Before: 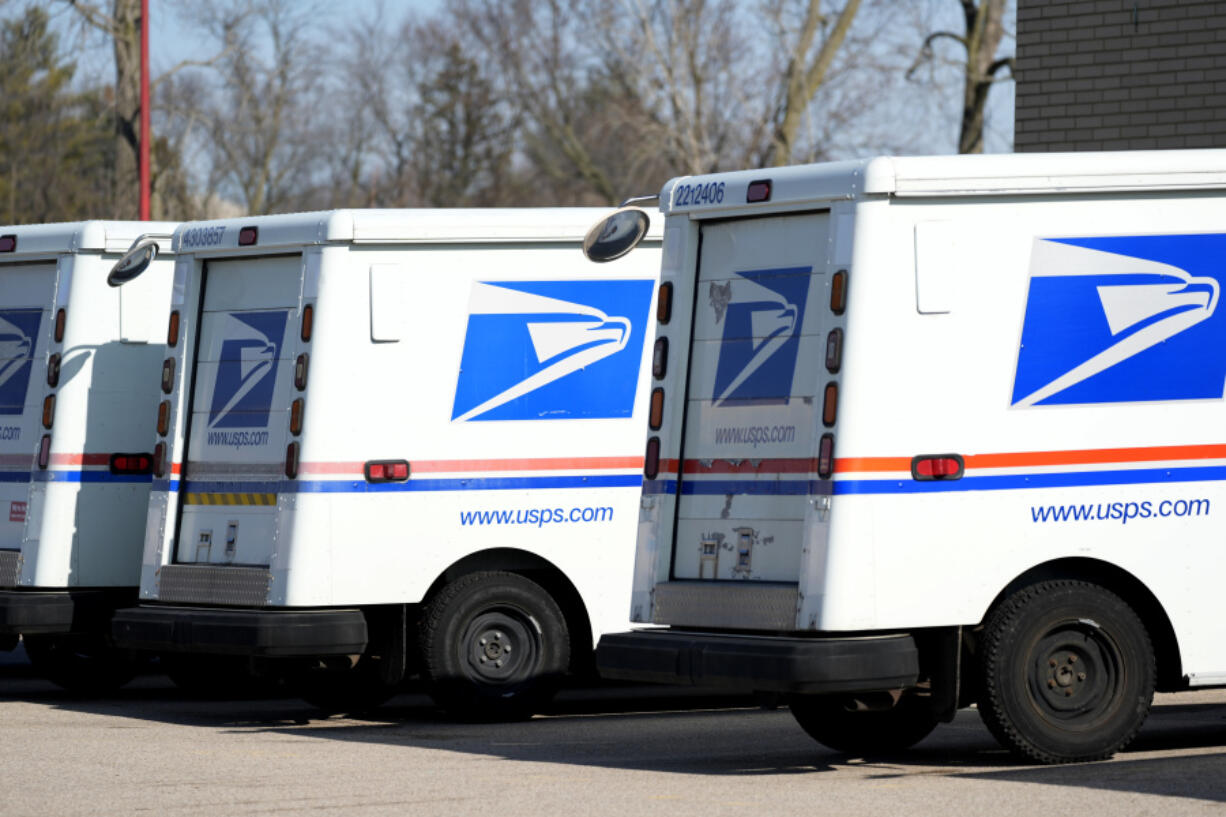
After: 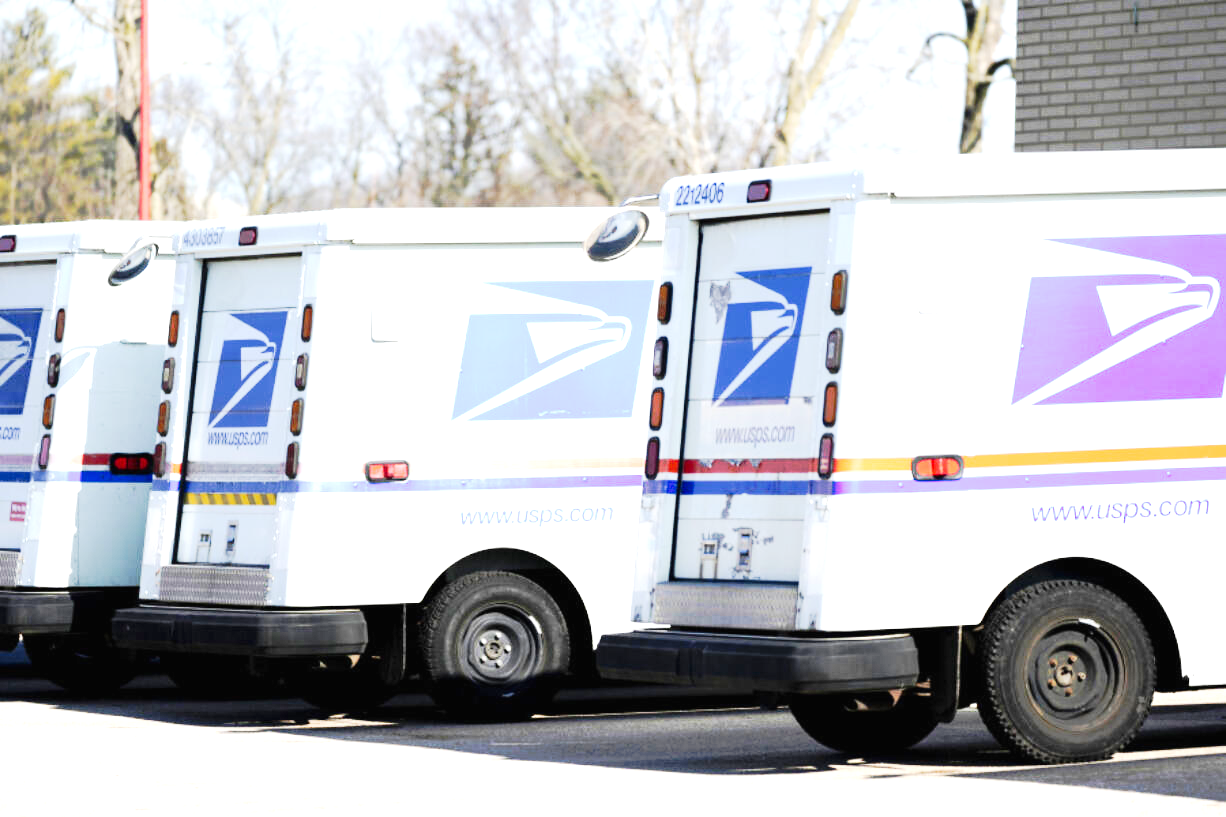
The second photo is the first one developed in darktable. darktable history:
tone curve: curves: ch0 [(0, 0.008) (0.081, 0.044) (0.177, 0.123) (0.283, 0.253) (0.416, 0.449) (0.495, 0.524) (0.661, 0.756) (0.796, 0.859) (1, 0.951)]; ch1 [(0, 0) (0.161, 0.092) (0.35, 0.33) (0.392, 0.392) (0.427, 0.426) (0.479, 0.472) (0.505, 0.5) (0.521, 0.524) (0.567, 0.564) (0.583, 0.588) (0.625, 0.627) (0.678, 0.733) (1, 1)]; ch2 [(0, 0) (0.346, 0.362) (0.404, 0.427) (0.502, 0.499) (0.531, 0.523) (0.544, 0.561) (0.58, 0.59) (0.629, 0.642) (0.717, 0.678) (1, 1)], preserve colors none
exposure: black level correction 0, exposure 2.104 EV, compensate exposure bias true, compensate highlight preservation false
